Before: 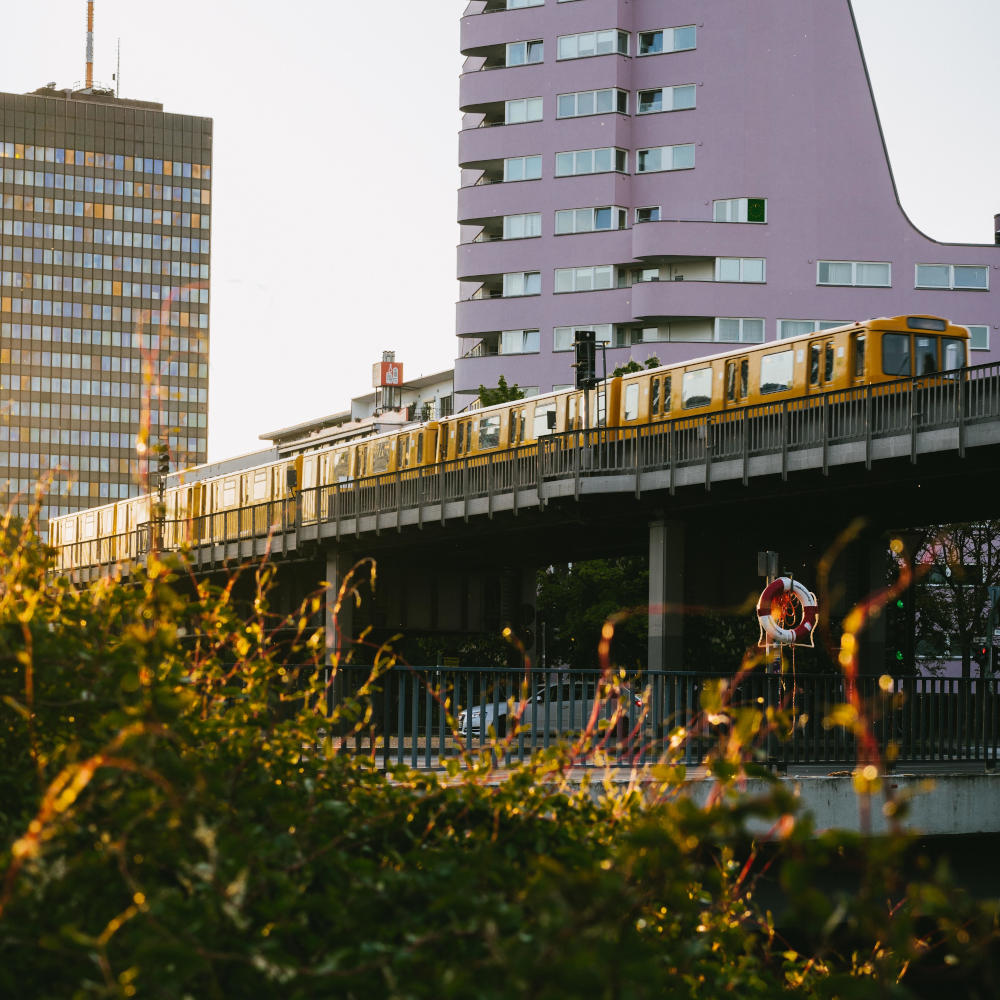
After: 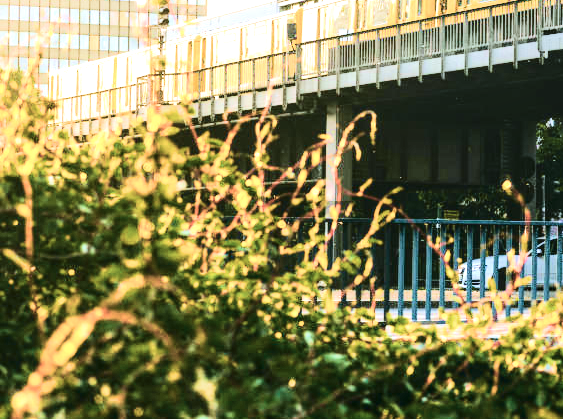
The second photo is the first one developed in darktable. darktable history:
crop: top 44.729%, right 43.689%, bottom 13.295%
tone equalizer: -7 EV 0.155 EV, -6 EV 0.564 EV, -5 EV 1.12 EV, -4 EV 1.29 EV, -3 EV 1.16 EV, -2 EV 0.6 EV, -1 EV 0.155 EV, edges refinement/feathering 500, mask exposure compensation -1.57 EV, preserve details no
velvia: strength 74.9%
color calibration: x 0.37, y 0.382, temperature 4317.91 K
local contrast: on, module defaults
exposure: exposure 1.093 EV, compensate highlight preservation false
contrast brightness saturation: contrast 0.254, saturation -0.308
